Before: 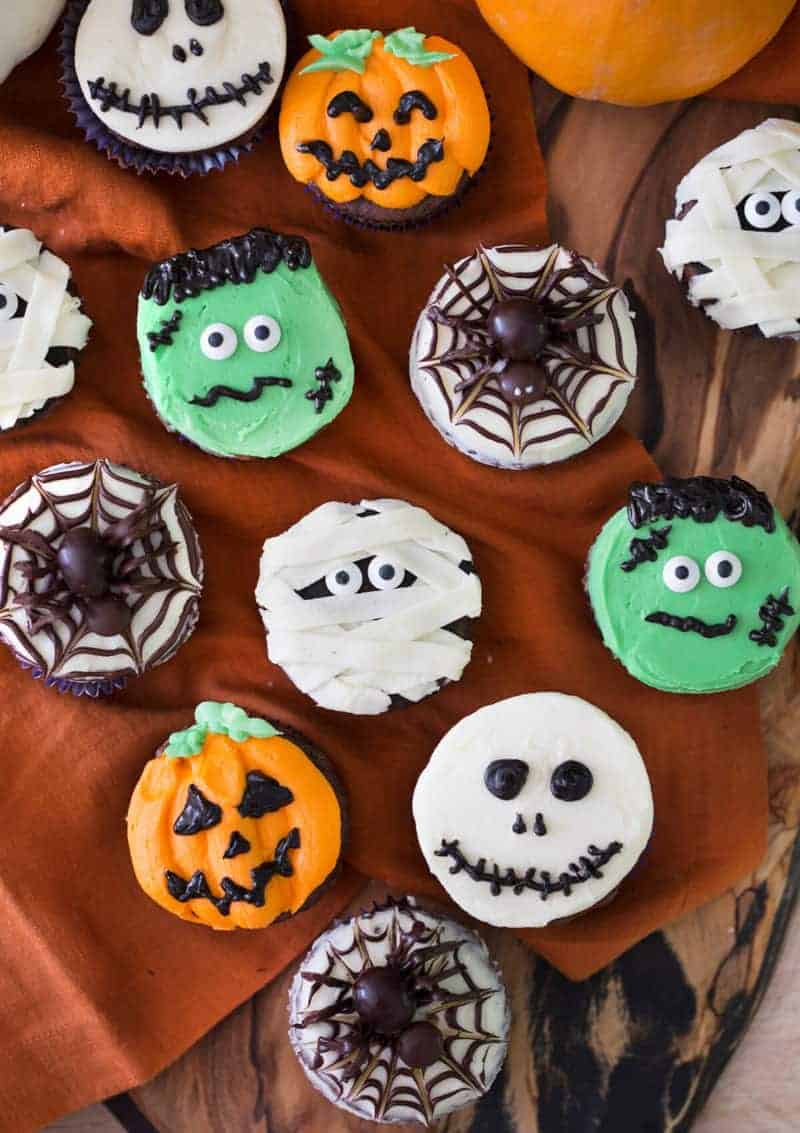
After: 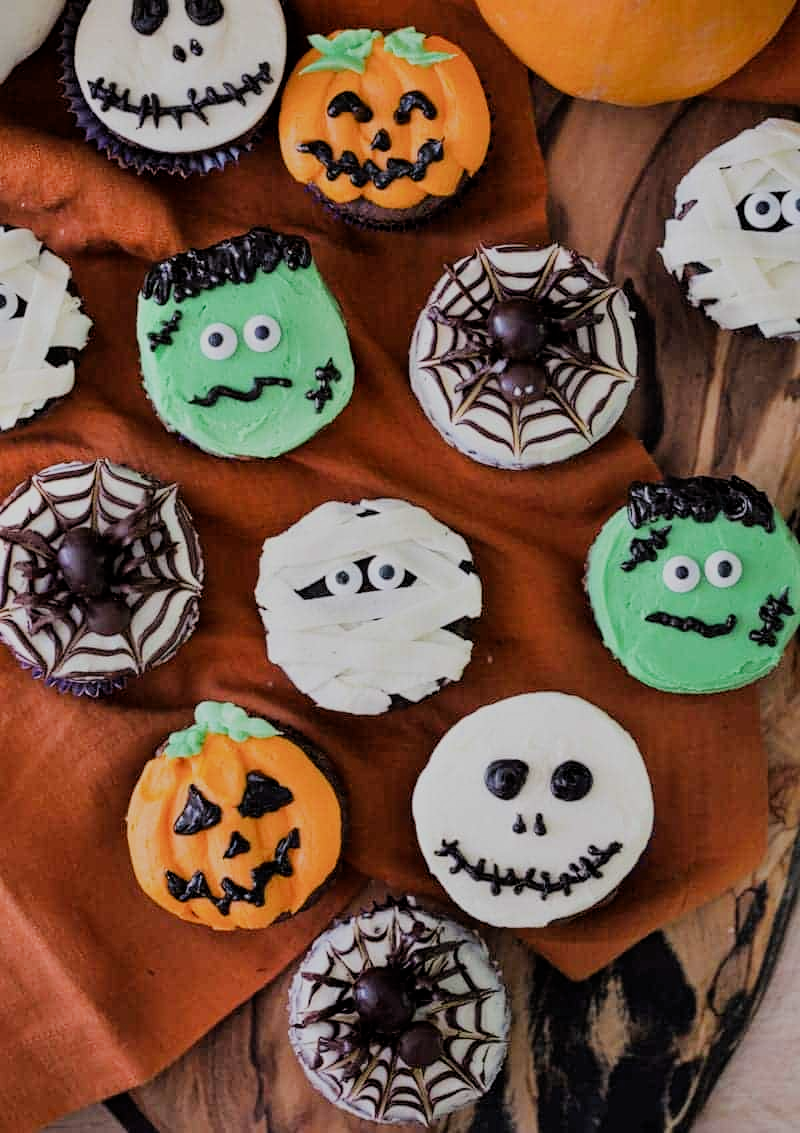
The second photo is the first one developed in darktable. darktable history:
contrast equalizer: y [[0.5, 0.5, 0.5, 0.512, 0.552, 0.62], [0.5 ×6], [0.5 ×4, 0.504, 0.553], [0 ×6], [0 ×6]]
filmic rgb: black relative exposure -6.98 EV, white relative exposure 5.63 EV, hardness 2.86
